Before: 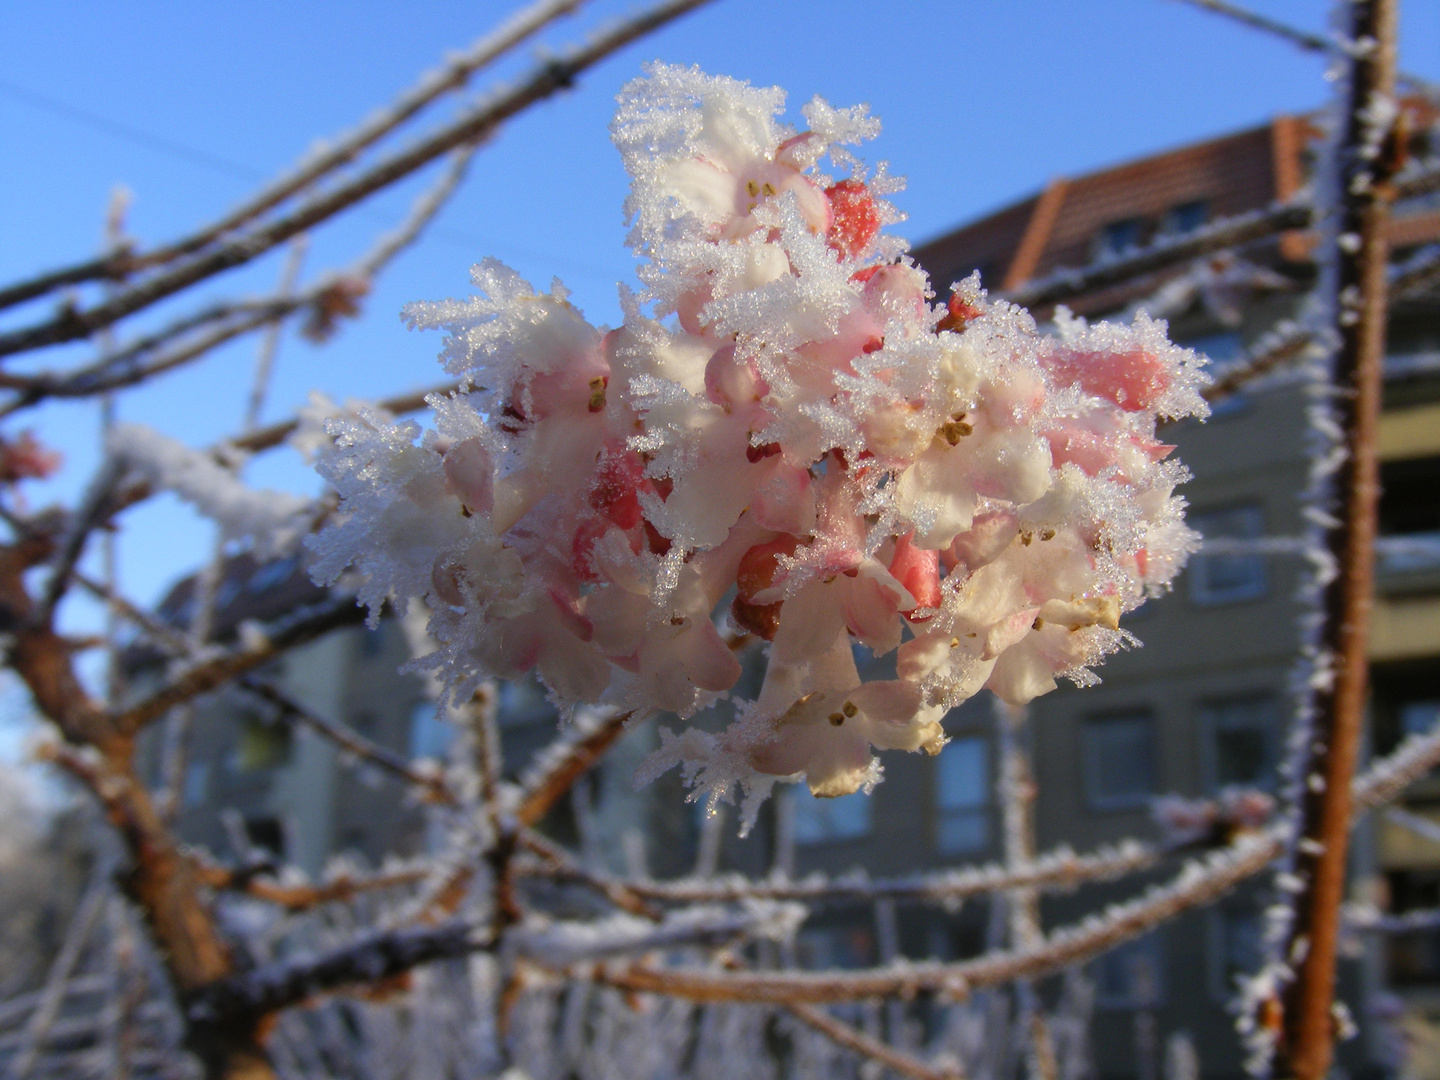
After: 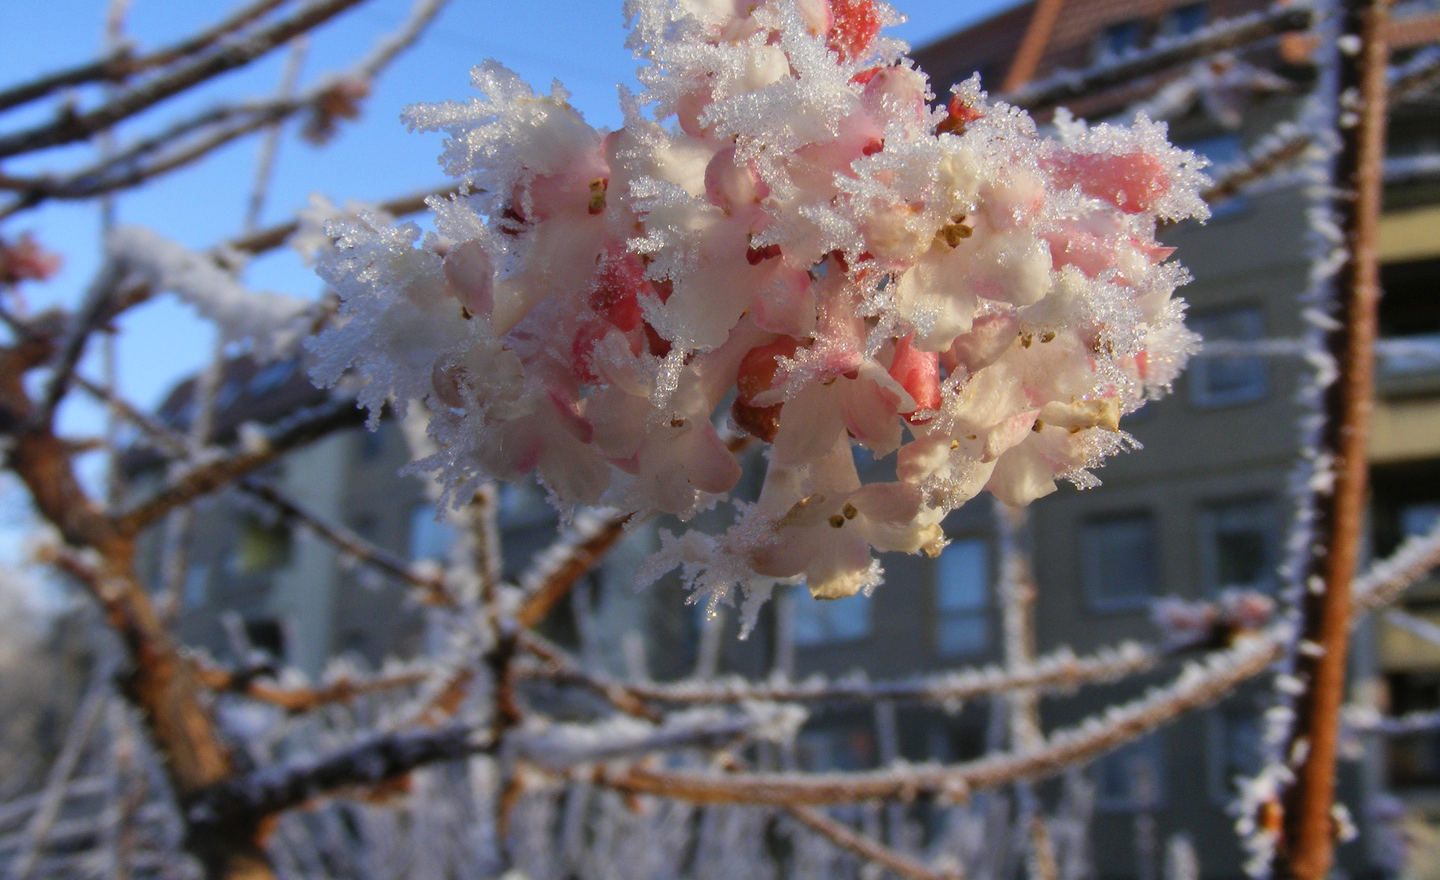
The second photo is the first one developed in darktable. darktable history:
crop and rotate: top 18.507%
shadows and highlights: soften with gaussian
